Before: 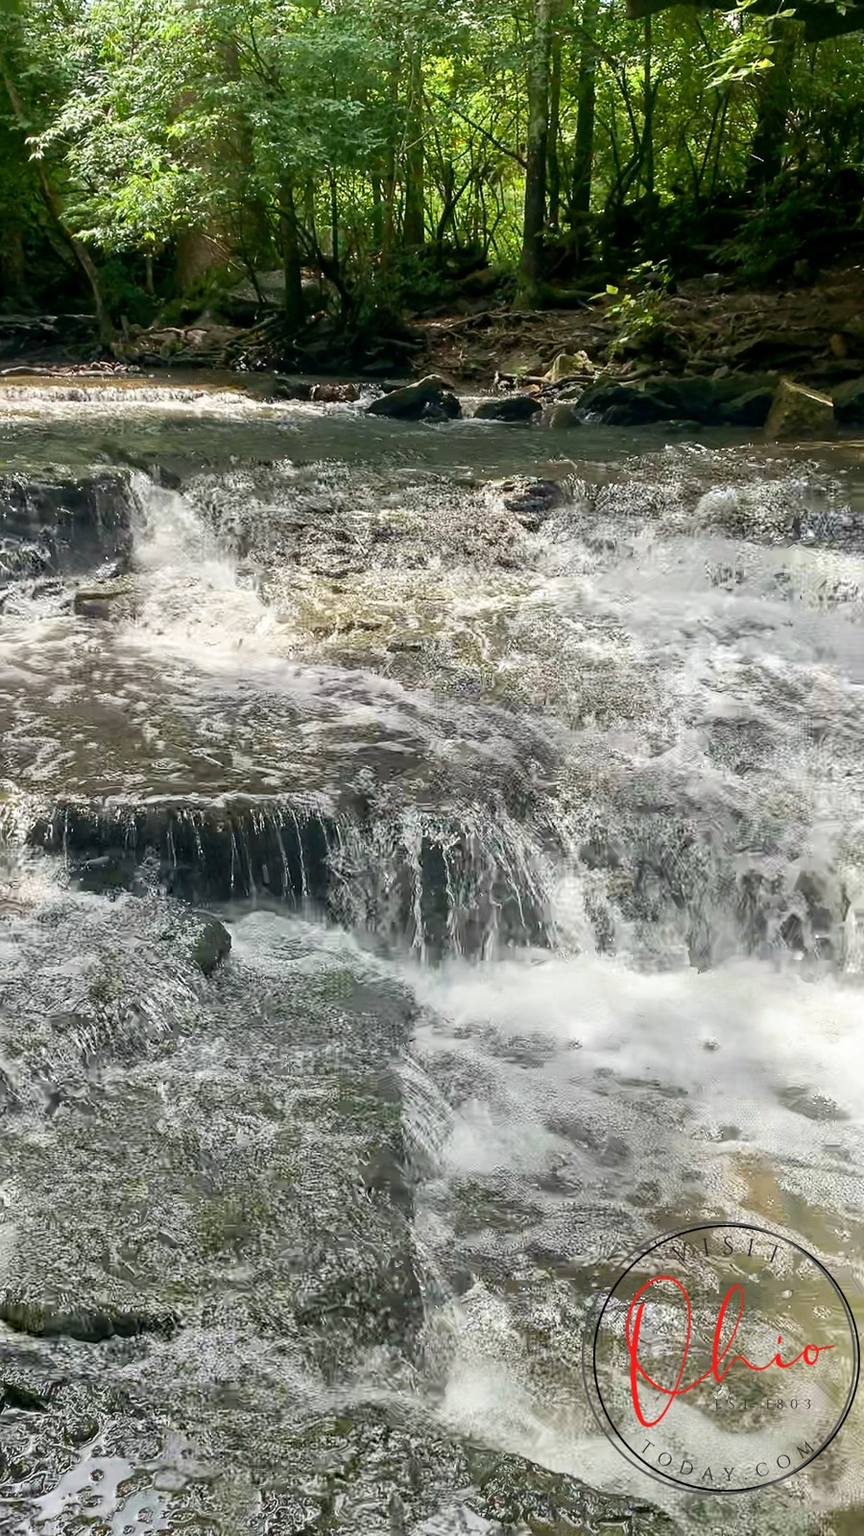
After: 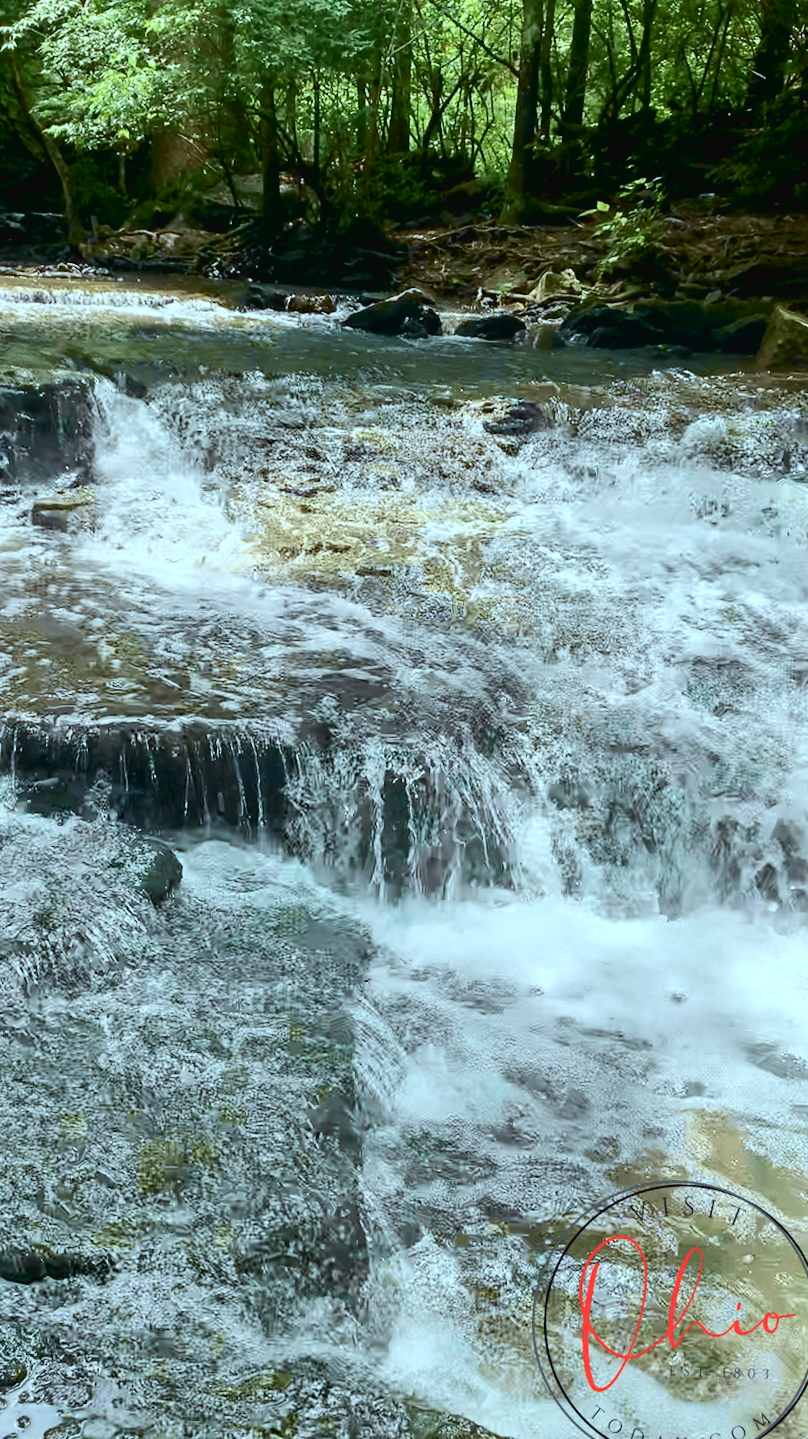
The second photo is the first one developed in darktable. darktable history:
color correction: highlights a* -11.42, highlights b* -14.84
tone curve: curves: ch0 [(0, 0.024) (0.049, 0.038) (0.176, 0.162) (0.33, 0.331) (0.432, 0.475) (0.601, 0.665) (0.843, 0.876) (1, 1)]; ch1 [(0, 0) (0.339, 0.358) (0.445, 0.439) (0.476, 0.47) (0.504, 0.504) (0.53, 0.511) (0.557, 0.558) (0.627, 0.635) (0.728, 0.746) (1, 1)]; ch2 [(0, 0) (0.327, 0.324) (0.417, 0.44) (0.46, 0.453) (0.502, 0.504) (0.526, 0.52) (0.54, 0.564) (0.606, 0.626) (0.76, 0.75) (1, 1)], color space Lab, independent channels, preserve colors none
crop and rotate: angle -2.02°, left 3.099%, top 3.678%, right 1.538%, bottom 0.738%
